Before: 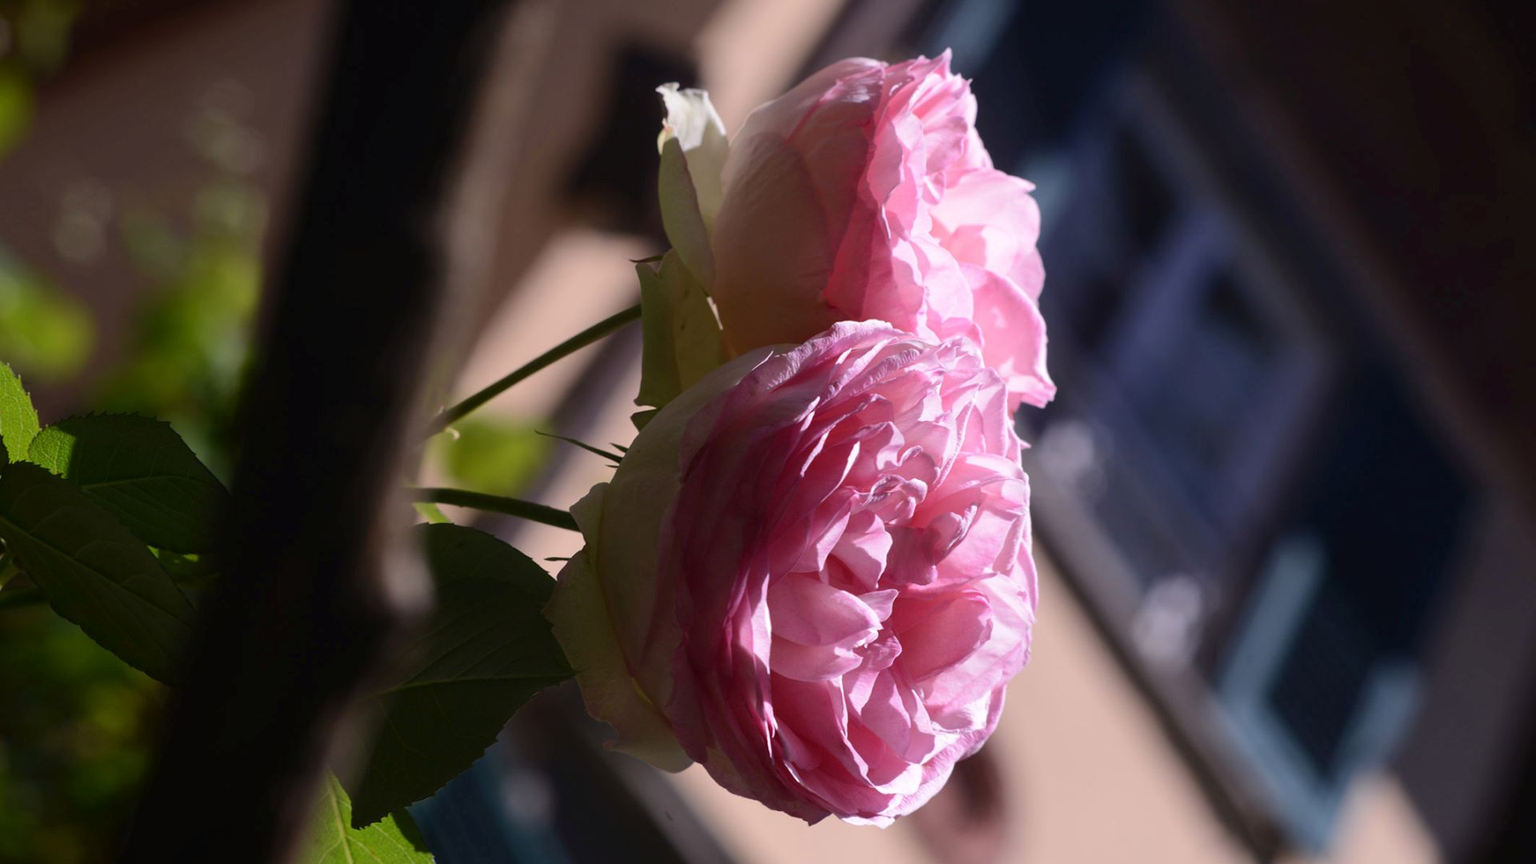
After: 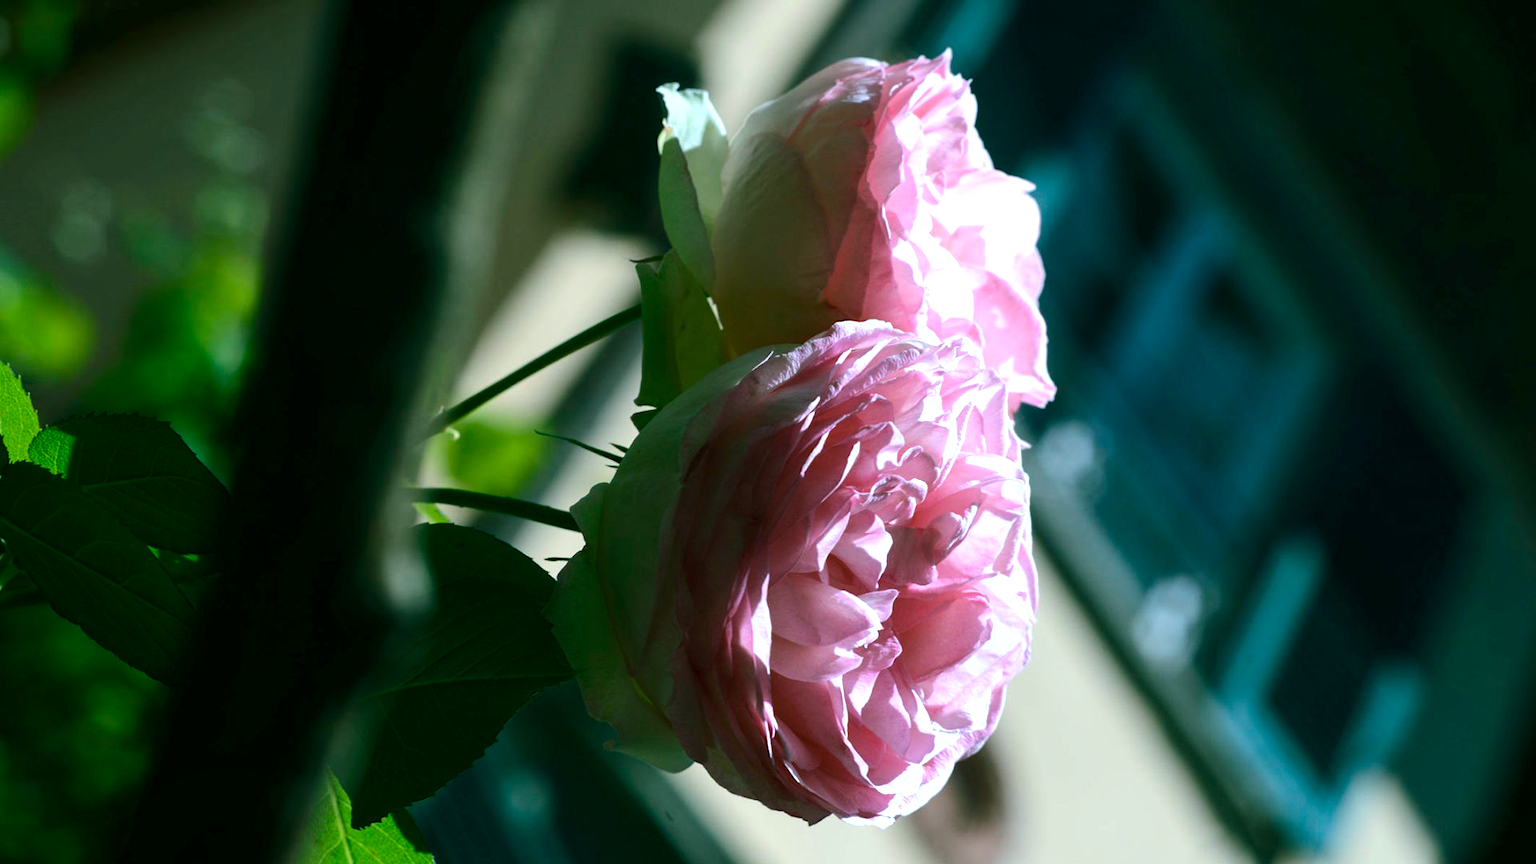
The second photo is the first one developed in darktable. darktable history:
color balance rgb: shadows lift › chroma 11.71%, shadows lift › hue 133.46°, power › chroma 2.15%, power › hue 166.83°, highlights gain › chroma 4%, highlights gain › hue 200.2°, perceptual saturation grading › global saturation 18.05%
tone equalizer: -8 EV -0.417 EV, -7 EV -0.389 EV, -6 EV -0.333 EV, -5 EV -0.222 EV, -3 EV 0.222 EV, -2 EV 0.333 EV, -1 EV 0.389 EV, +0 EV 0.417 EV, edges refinement/feathering 500, mask exposure compensation -1.57 EV, preserve details no
exposure: exposure 0.127 EV, compensate highlight preservation false
local contrast: highlights 100%, shadows 100%, detail 120%, midtone range 0.2
